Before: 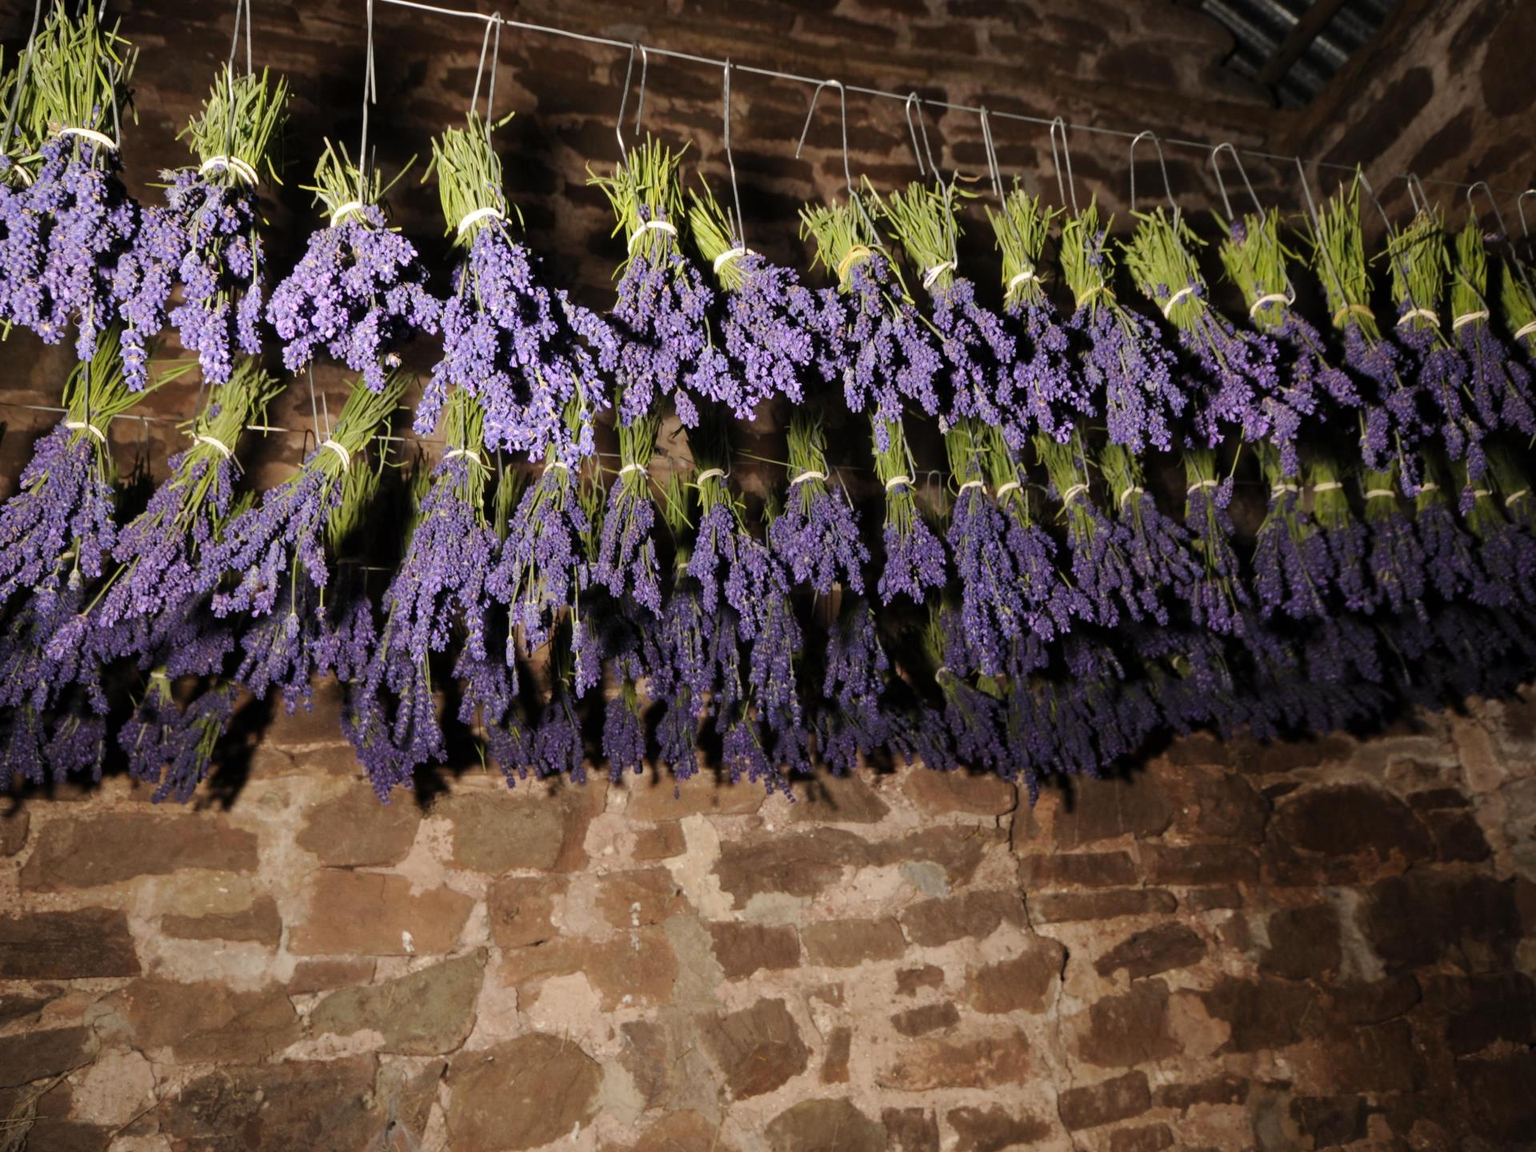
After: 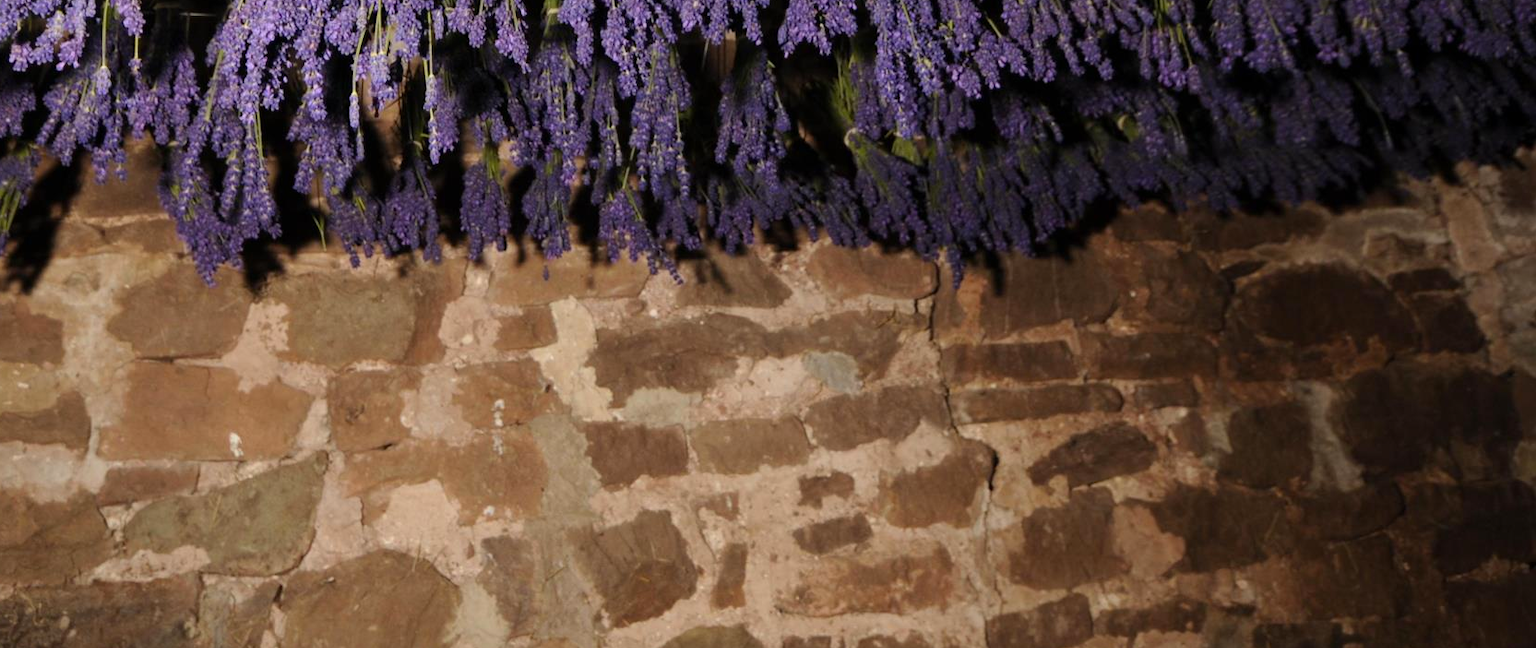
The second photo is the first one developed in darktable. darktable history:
color balance rgb: perceptual saturation grading › global saturation -0.182%, global vibrance 20%
crop and rotate: left 13.264%, top 48.331%, bottom 2.833%
